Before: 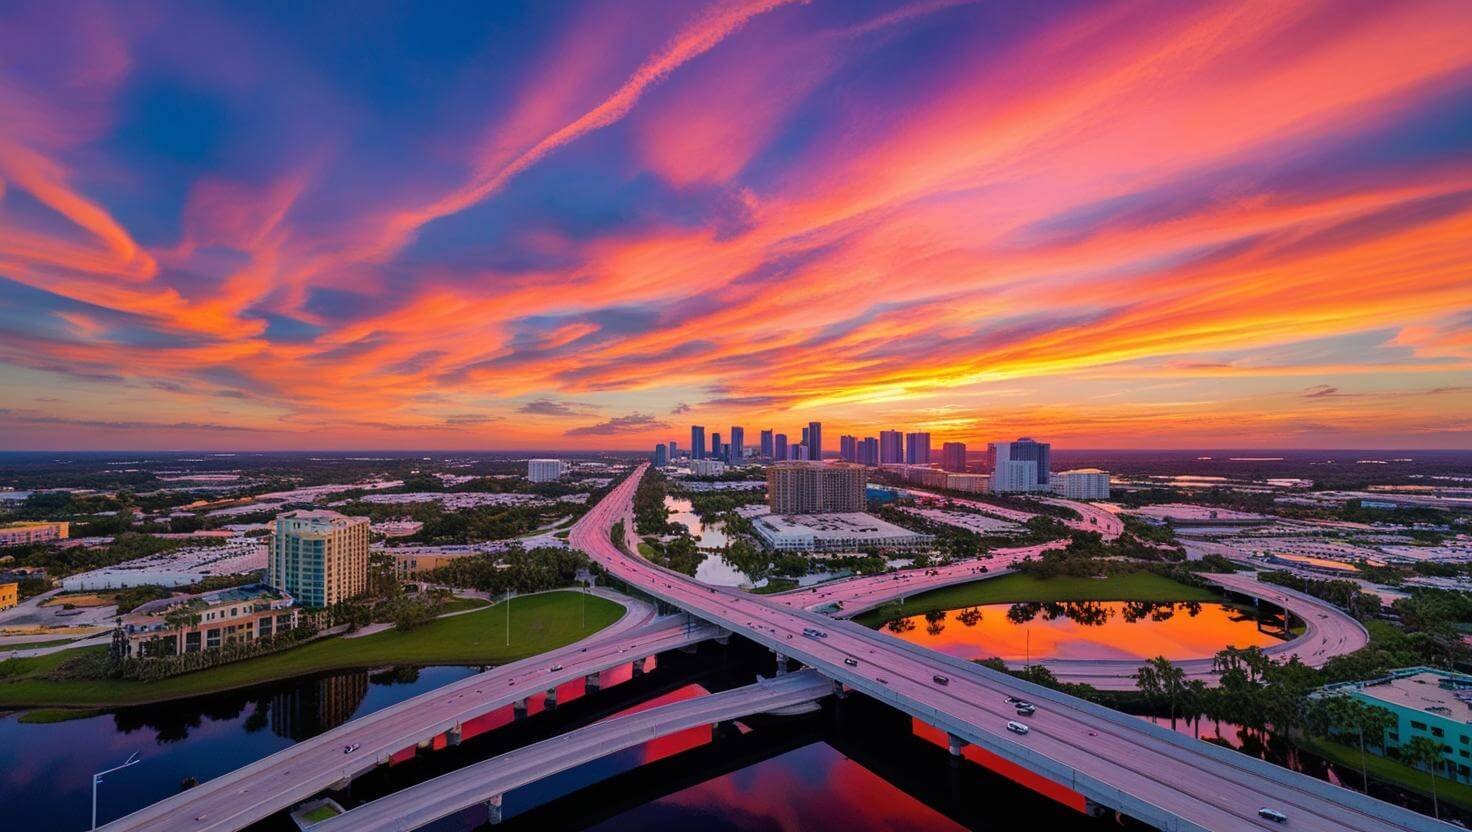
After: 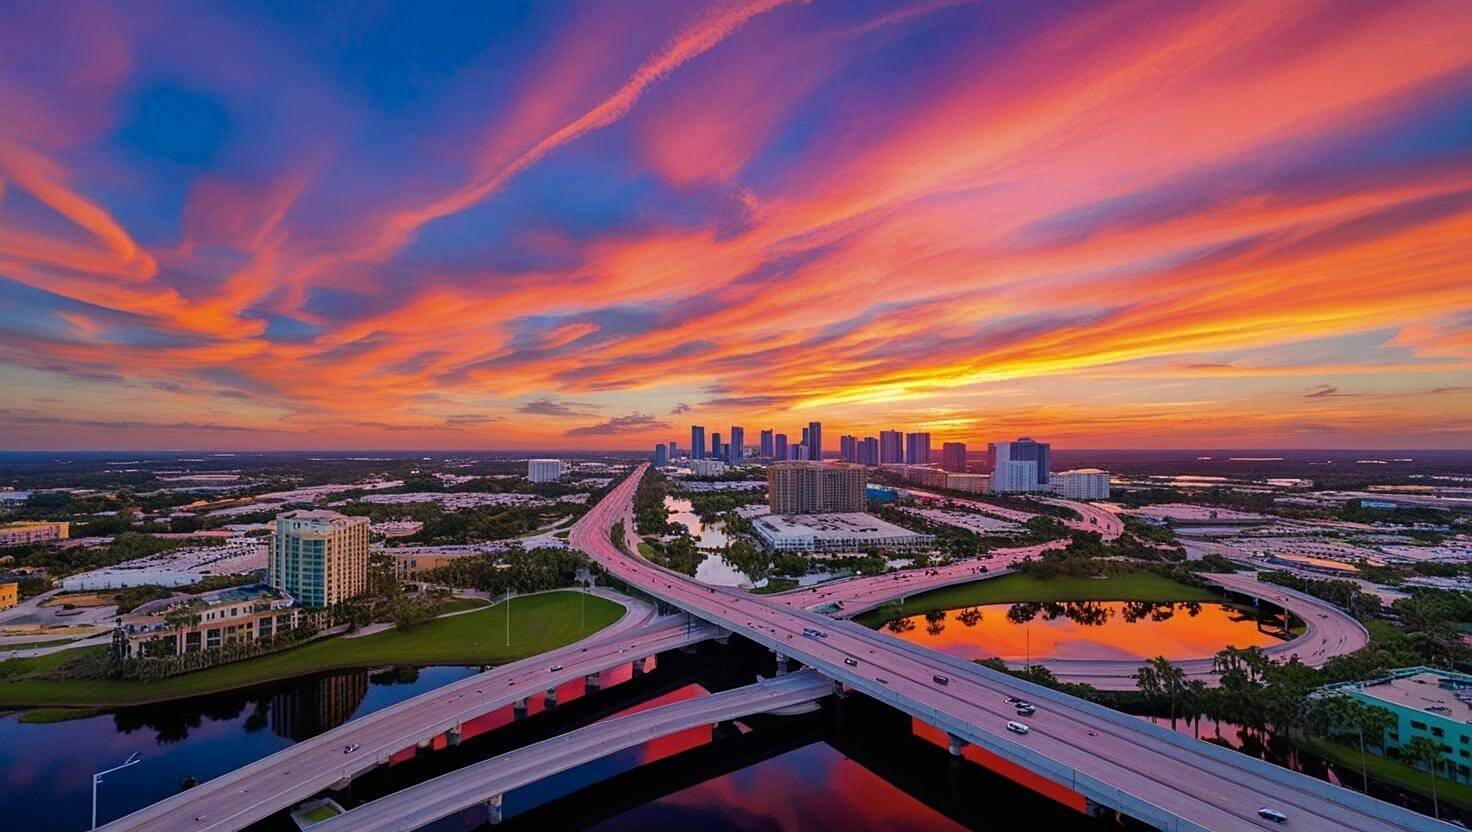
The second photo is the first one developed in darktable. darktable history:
sharpen: amount 0.209
color zones: curves: ch0 [(0.068, 0.464) (0.25, 0.5) (0.48, 0.508) (0.75, 0.536) (0.886, 0.476) (0.967, 0.456)]; ch1 [(0.066, 0.456) (0.25, 0.5) (0.616, 0.508) (0.746, 0.56) (0.934, 0.444)]
